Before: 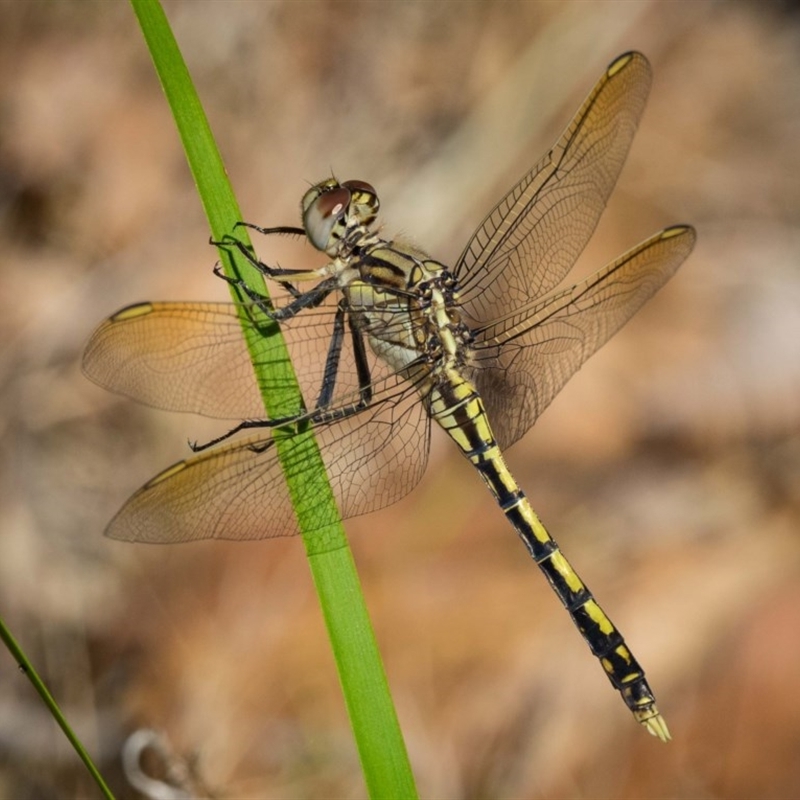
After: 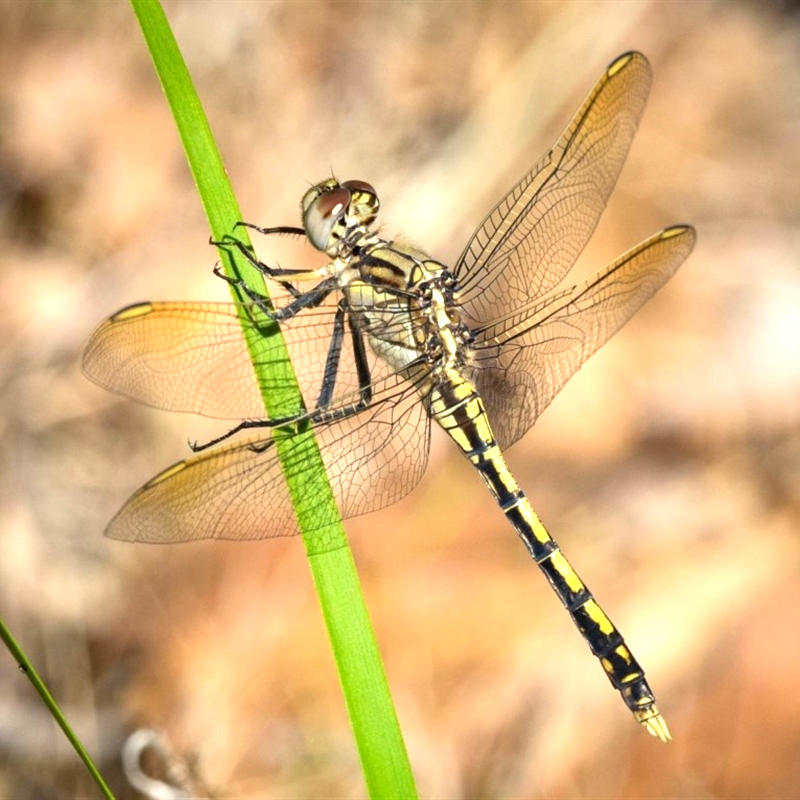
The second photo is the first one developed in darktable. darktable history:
exposure: black level correction 0.001, exposure 1.132 EV, compensate highlight preservation false
